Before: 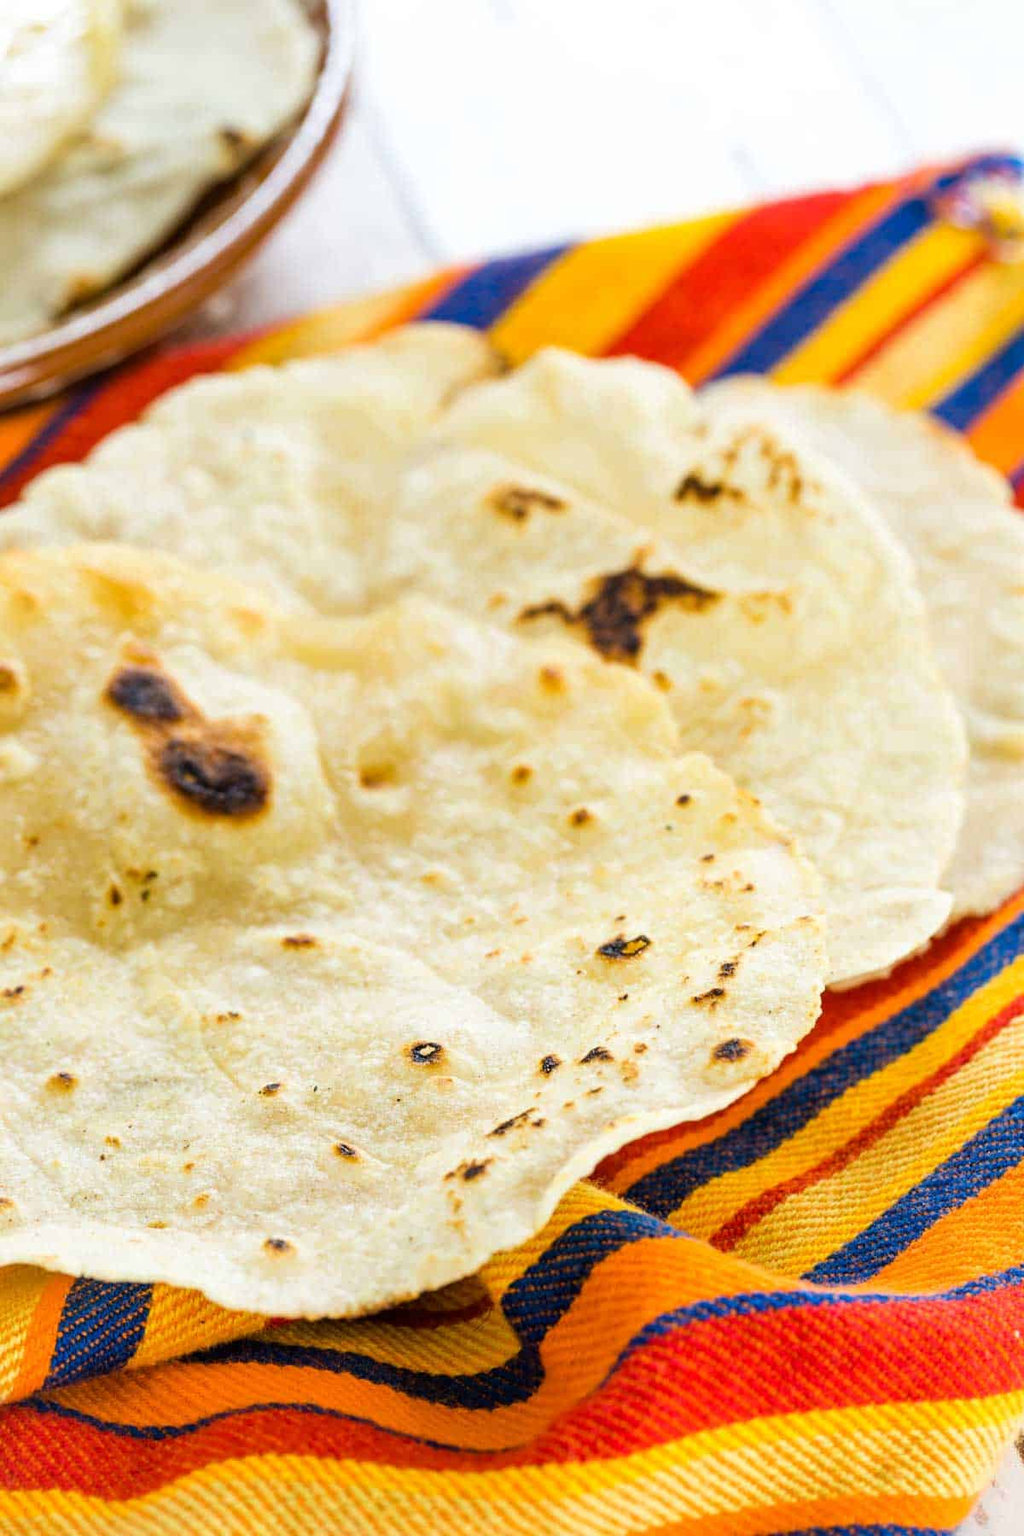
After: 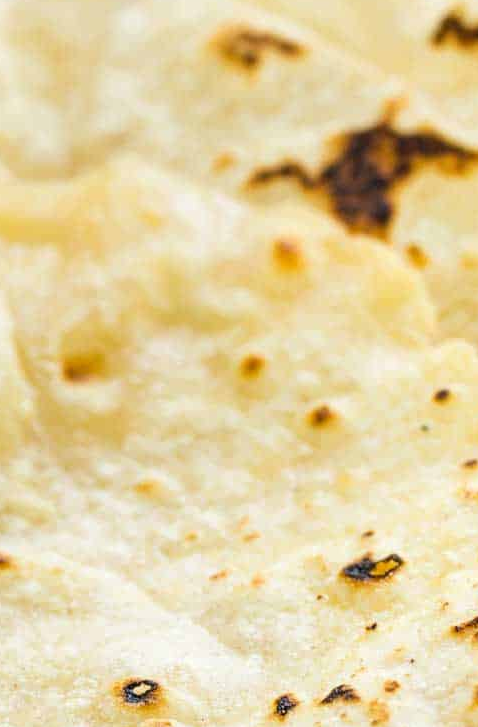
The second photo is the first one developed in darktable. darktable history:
crop: left 29.938%, top 30.151%, right 30.179%, bottom 29.42%
